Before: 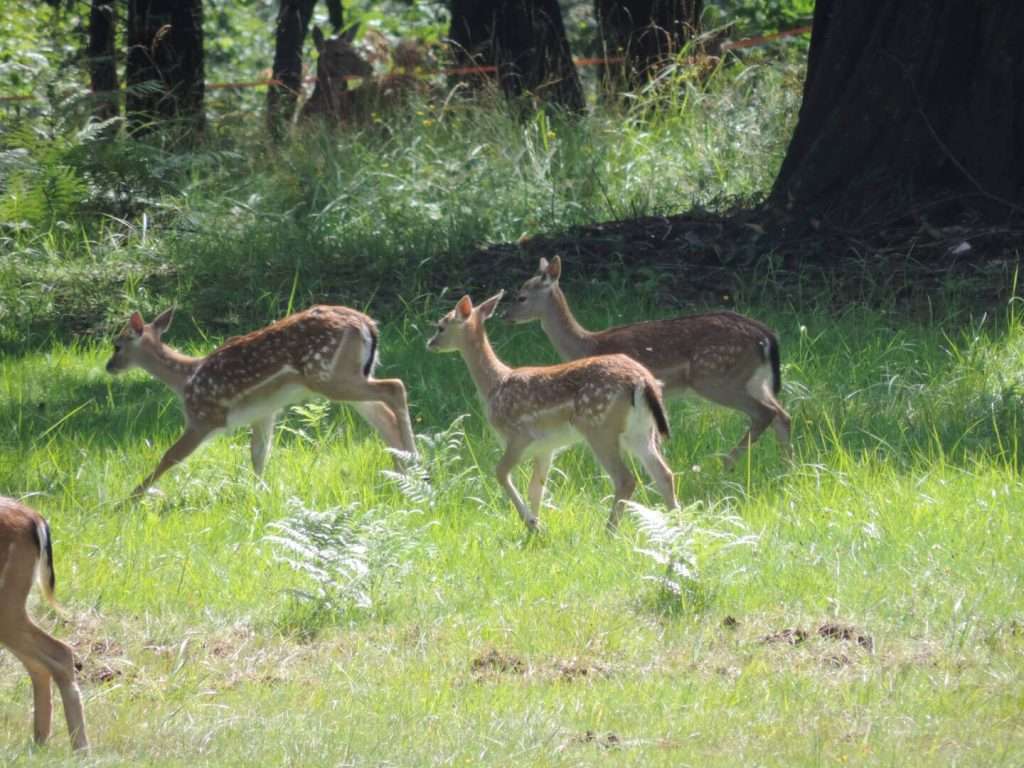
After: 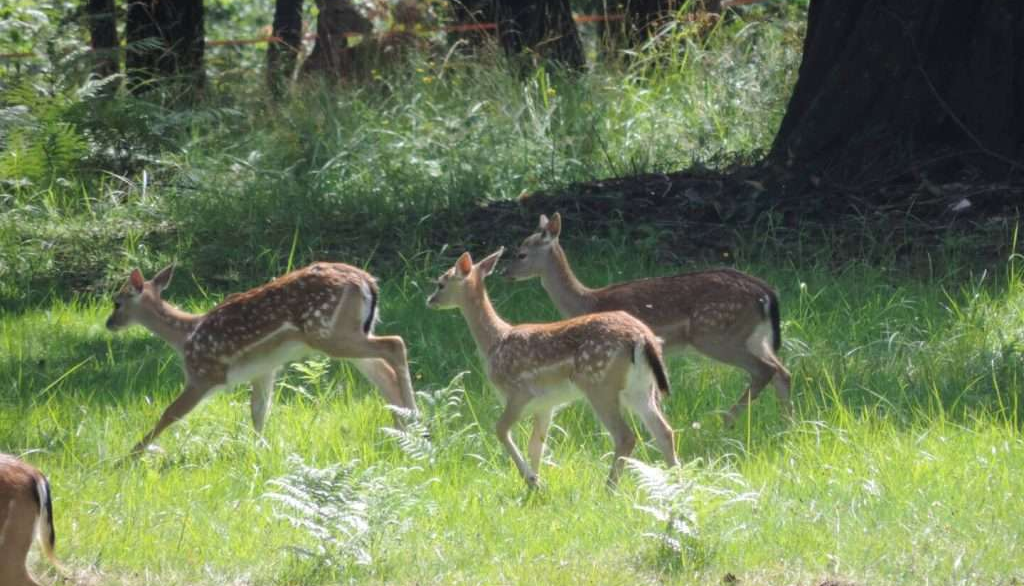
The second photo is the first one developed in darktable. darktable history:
crop: top 5.707%, bottom 17.978%
